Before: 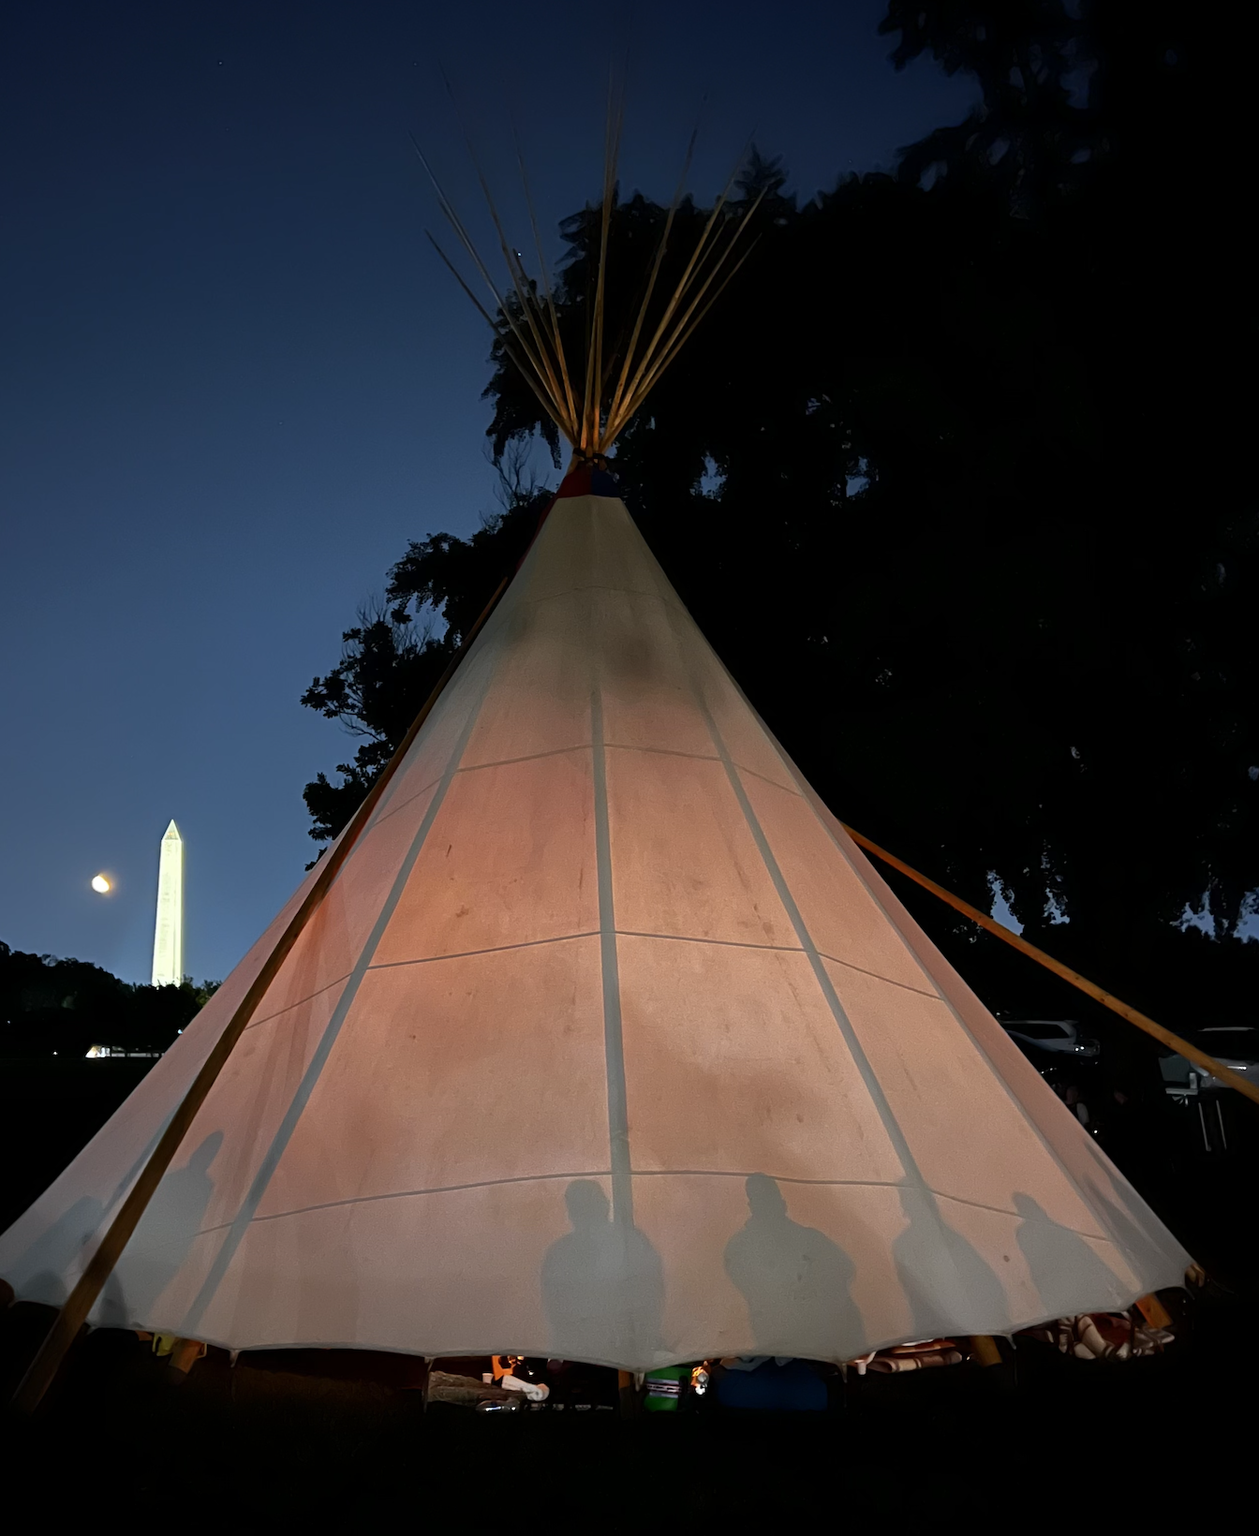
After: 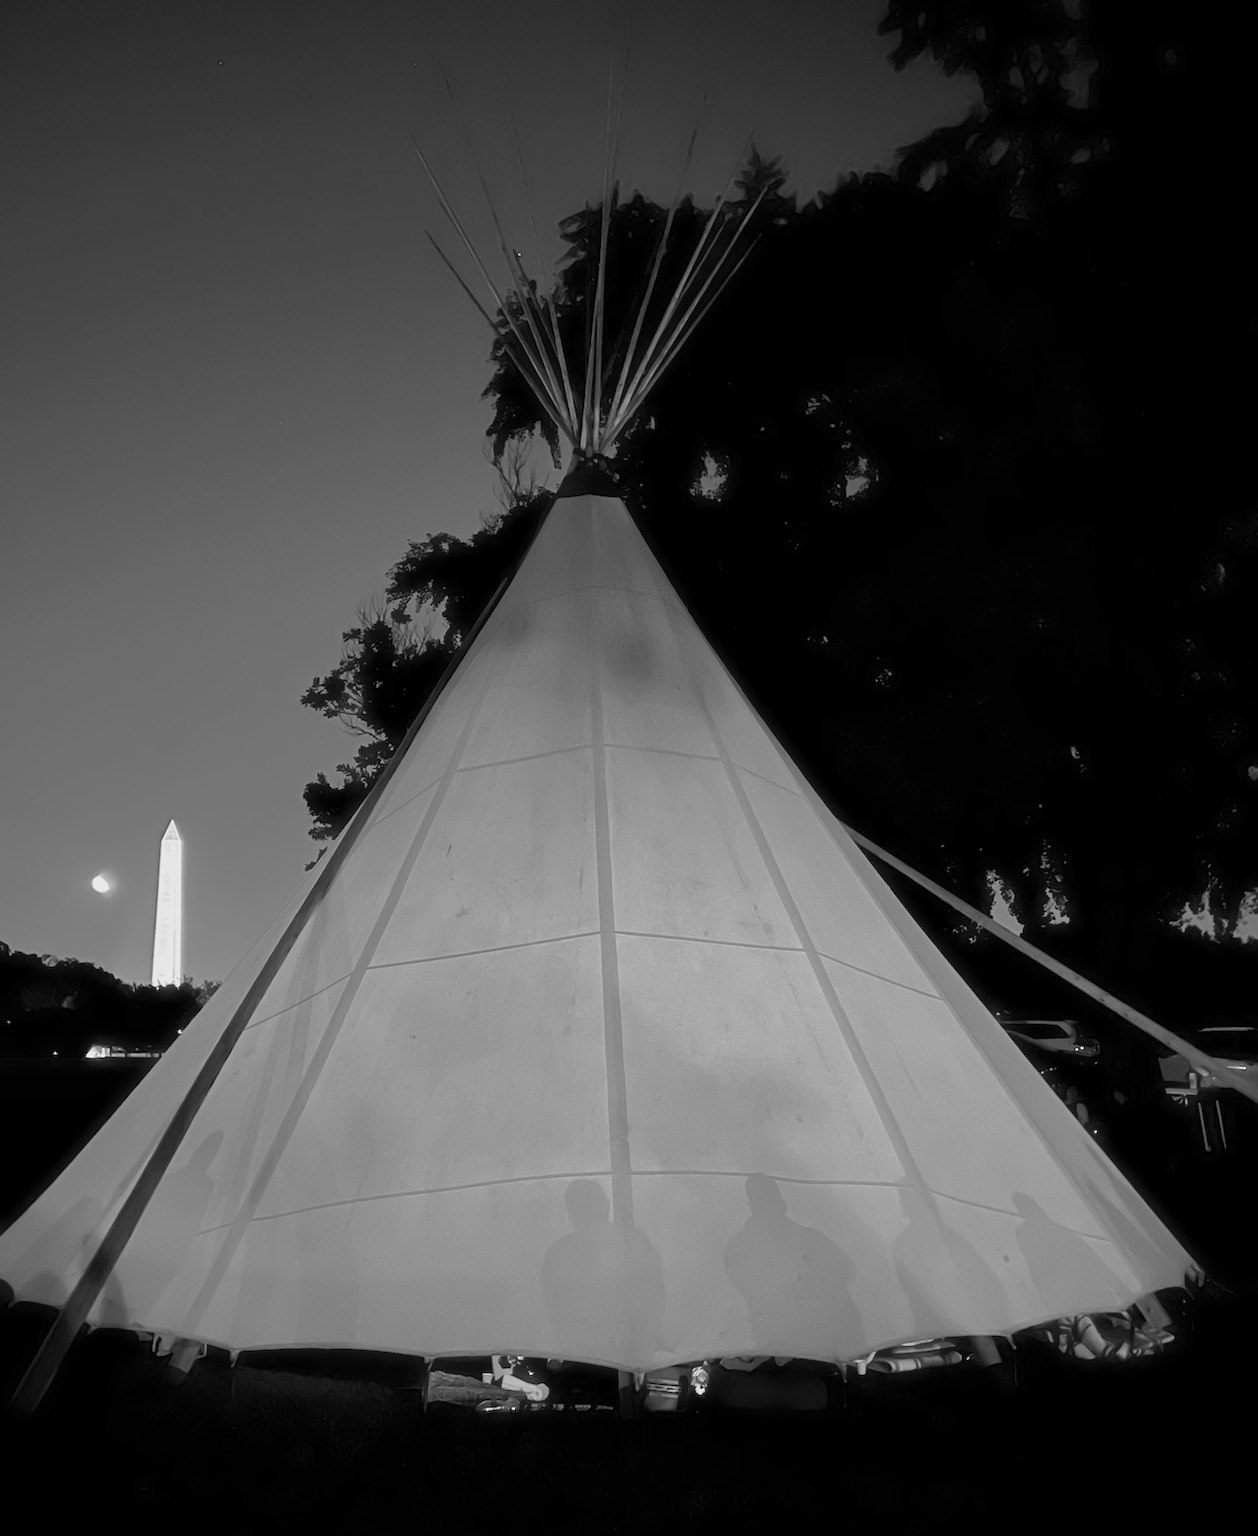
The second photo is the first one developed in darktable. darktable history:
tone curve: curves: ch0 [(0, 0) (0.004, 0.008) (0.077, 0.156) (0.169, 0.29) (0.774, 0.774) (0.988, 0.926)], color space Lab, linked channels, preserve colors none
haze removal: strength -0.1, adaptive false
monochrome: on, module defaults
color zones: curves: ch0 [(0, 0.5) (0.143, 0.5) (0.286, 0.5) (0.429, 0.5) (0.571, 0.5) (0.714, 0.476) (0.857, 0.5) (1, 0.5)]; ch2 [(0, 0.5) (0.143, 0.5) (0.286, 0.5) (0.429, 0.5) (0.571, 0.5) (0.714, 0.487) (0.857, 0.5) (1, 0.5)]
